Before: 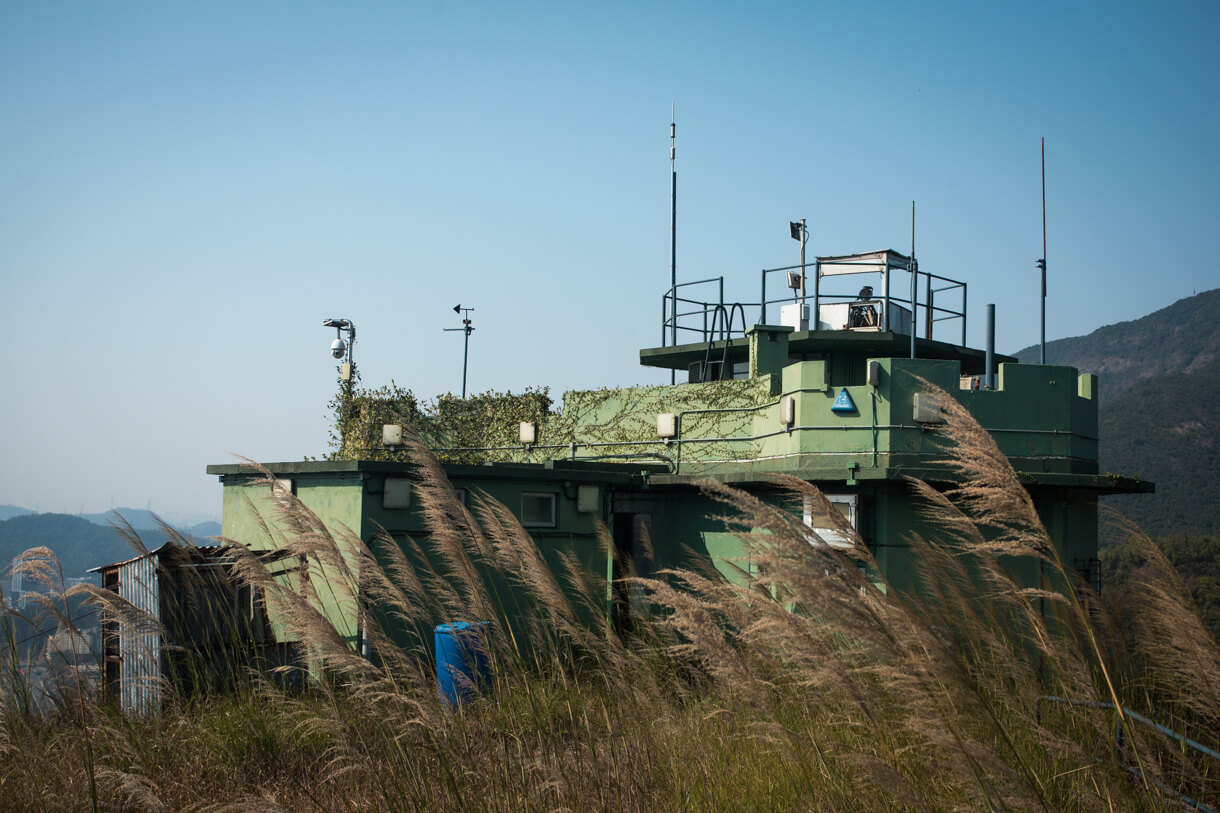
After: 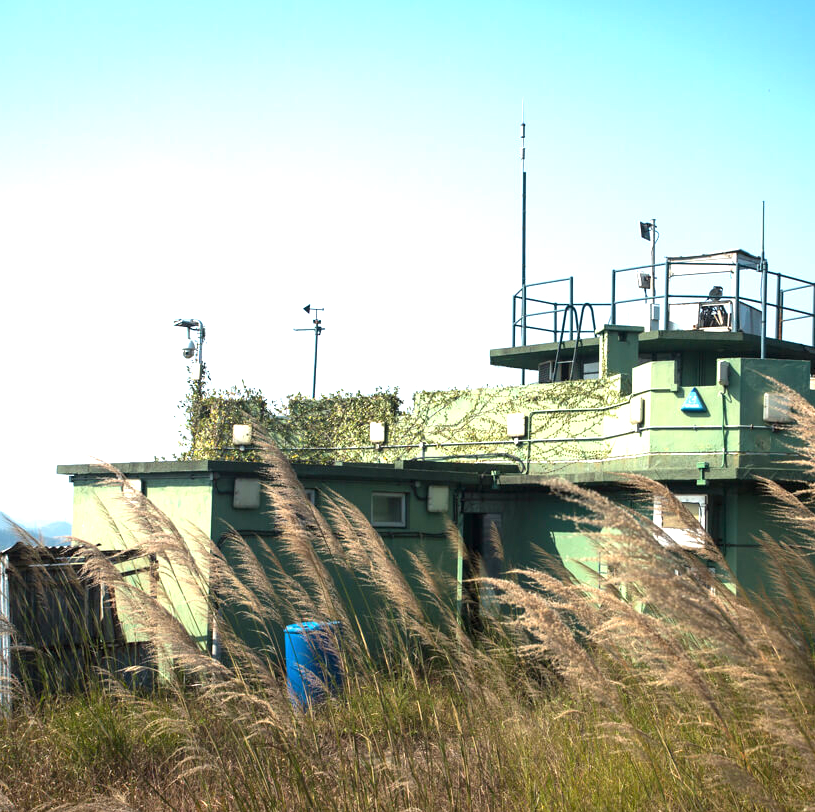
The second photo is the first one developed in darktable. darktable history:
exposure: black level correction 0, exposure 1.386 EV, compensate exposure bias true, compensate highlight preservation false
crop and rotate: left 12.358%, right 20.83%
